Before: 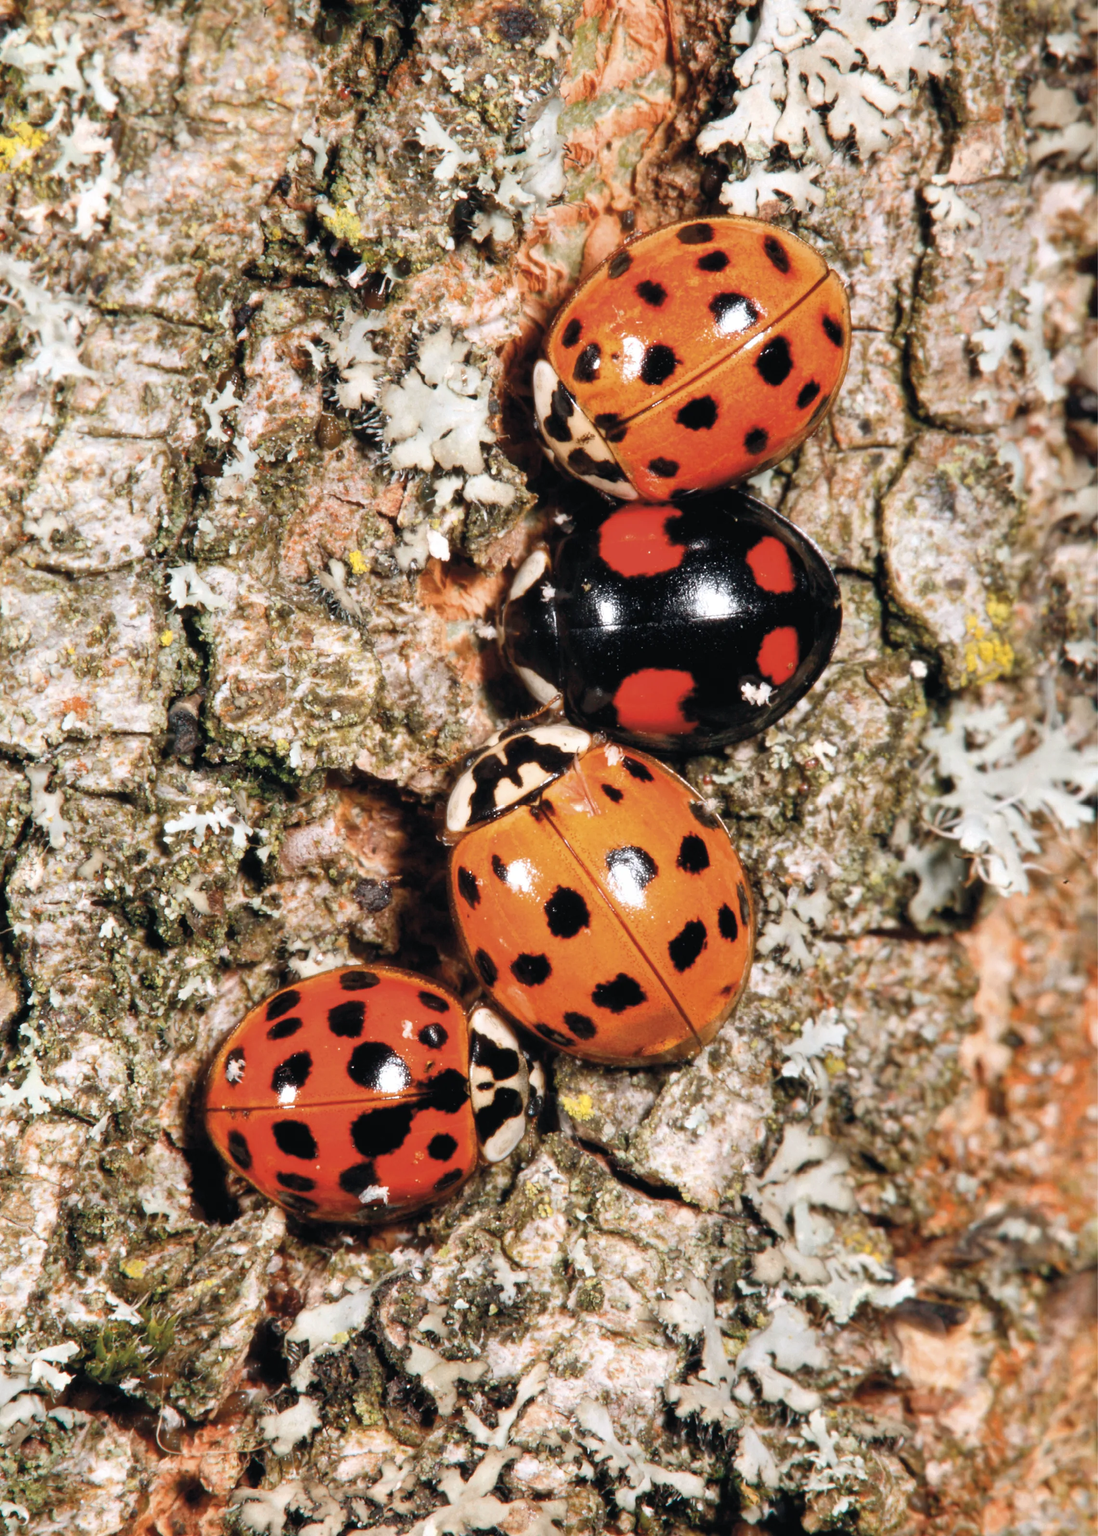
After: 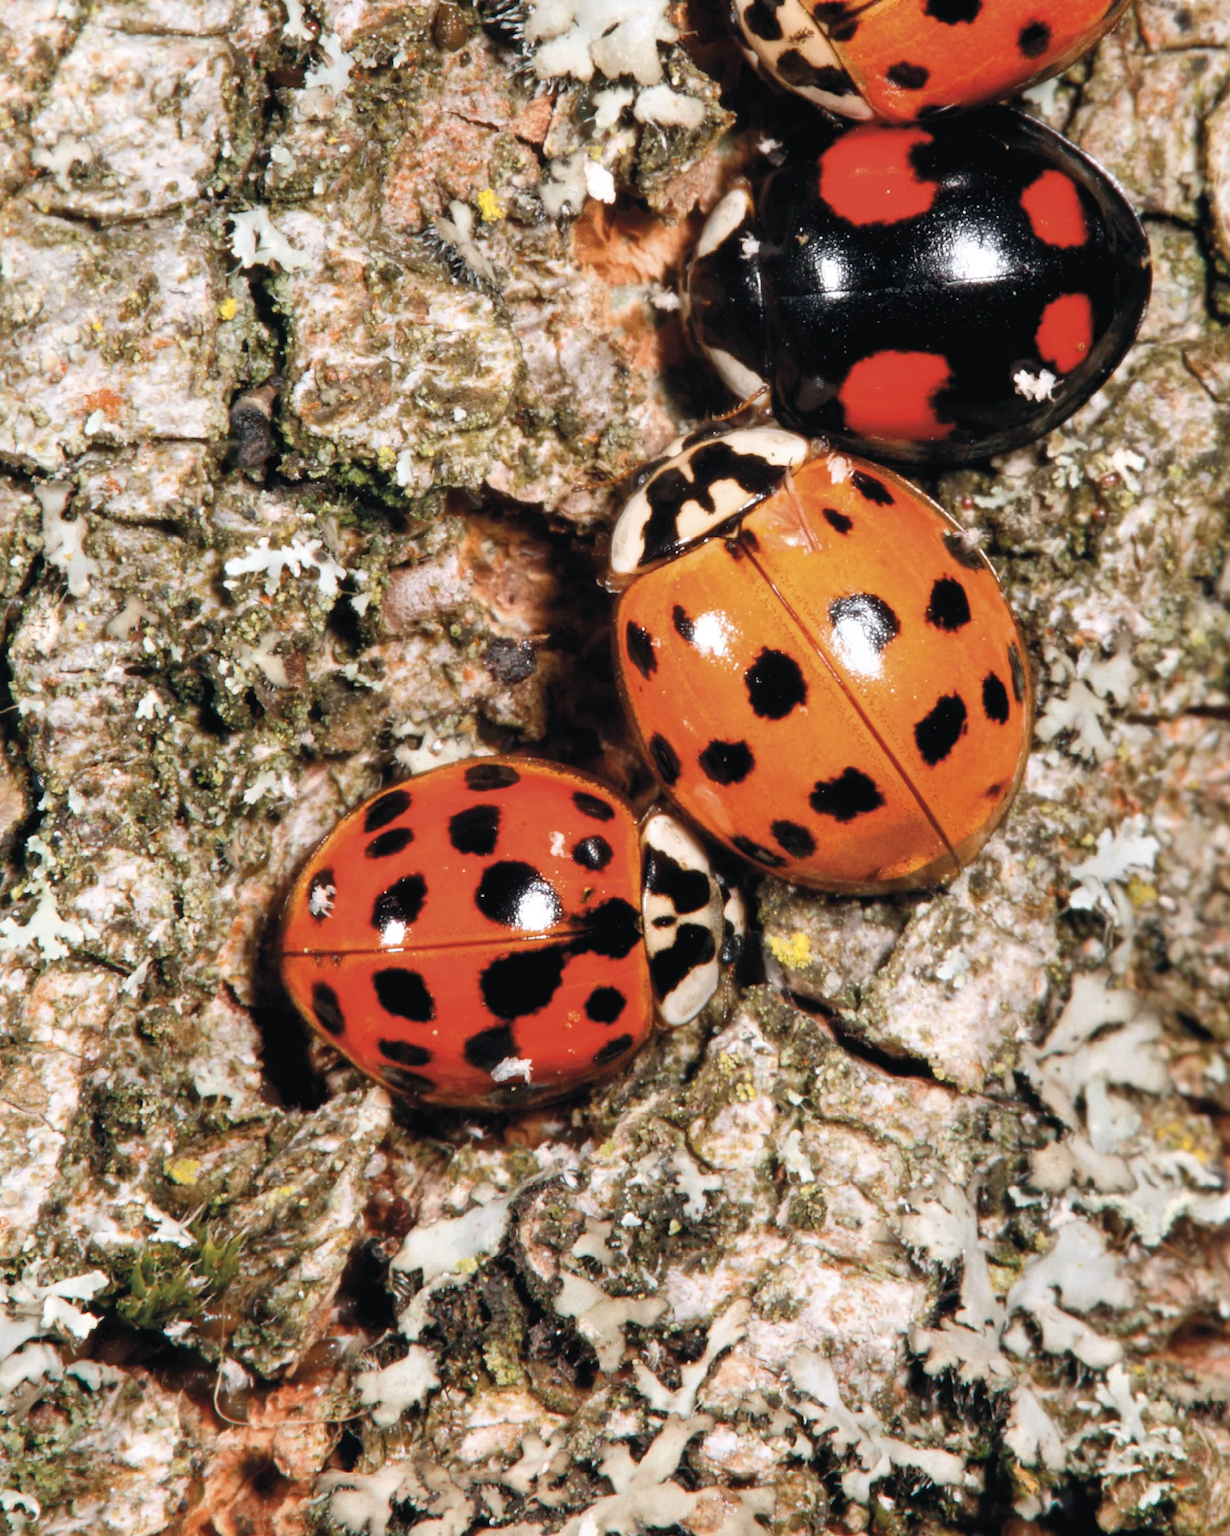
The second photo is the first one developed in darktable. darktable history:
crop: top 26.843%, right 18.06%
